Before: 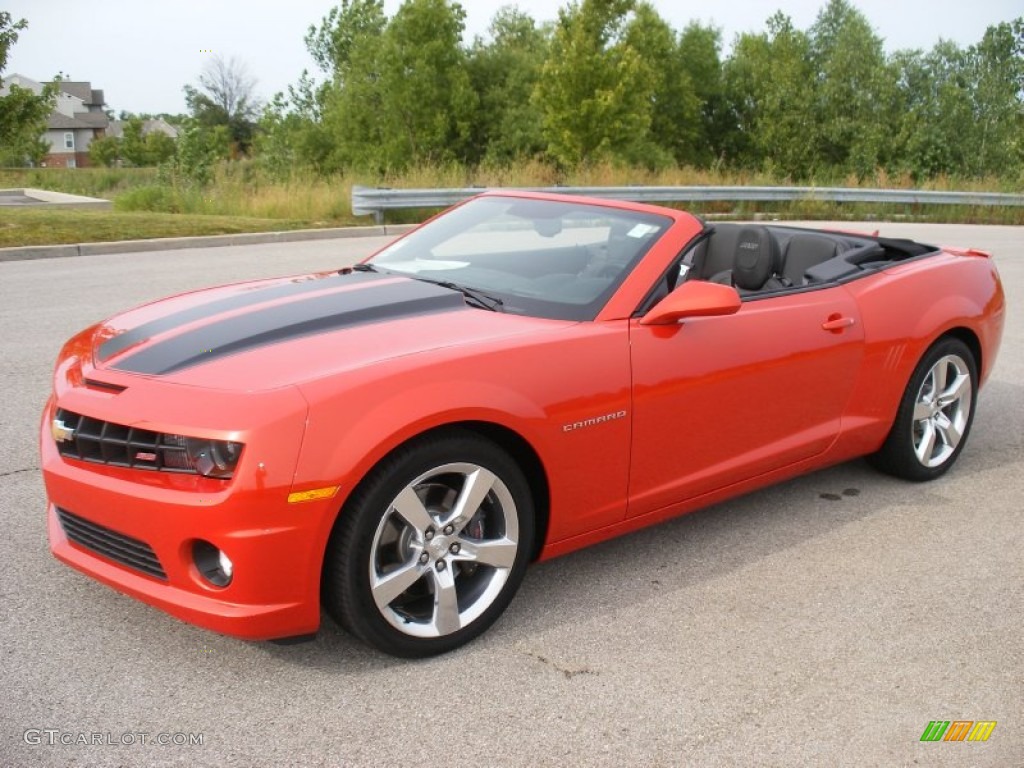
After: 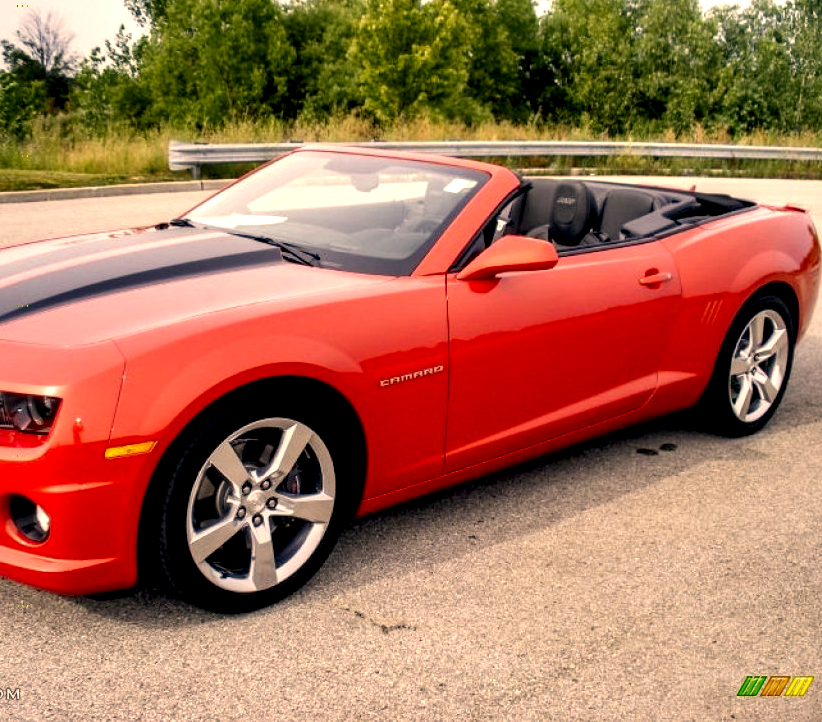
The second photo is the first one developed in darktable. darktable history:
crop and rotate: left 17.942%, top 5.936%, right 1.719%
shadows and highlights: soften with gaussian
exposure: exposure -0.462 EV, compensate exposure bias true, compensate highlight preservation false
color calibration: x 0.37, y 0.382, temperature 4305.32 K
local contrast: shadows 161%, detail 227%
color correction: highlights a* 14.83, highlights b* 31.14
levels: levels [0, 0.43, 0.984]
